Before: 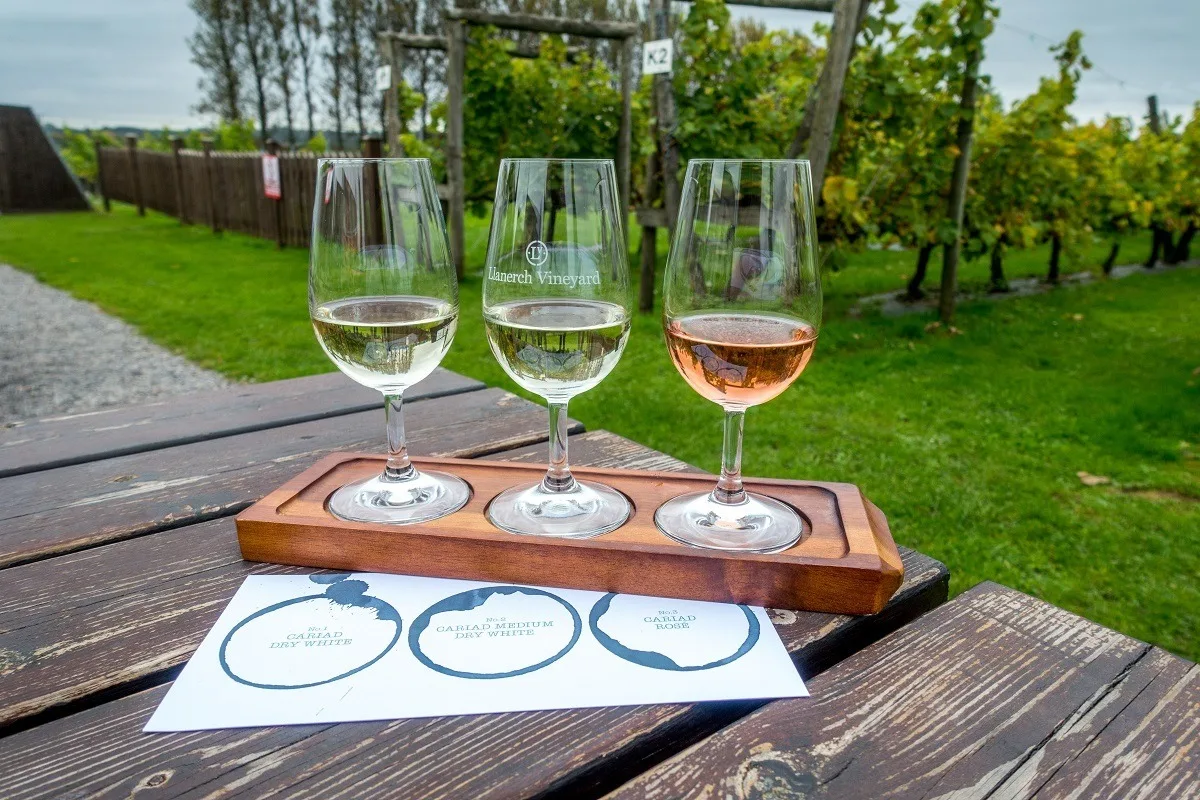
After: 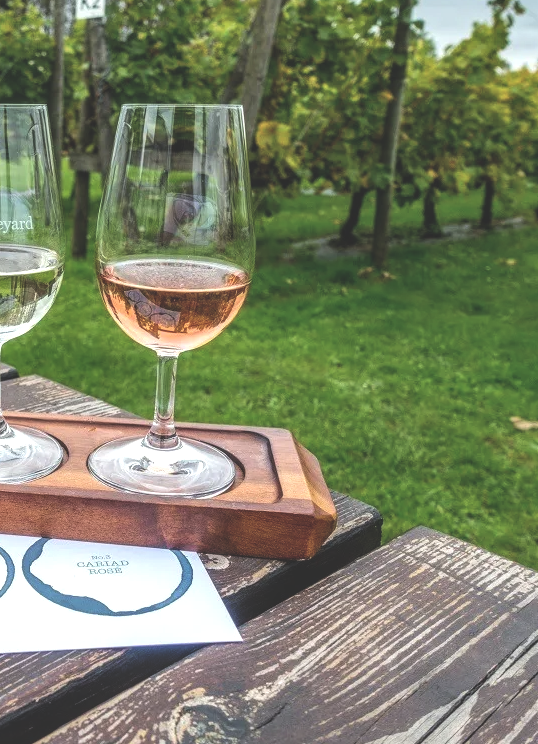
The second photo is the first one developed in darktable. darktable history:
crop: left 47.25%, top 6.875%, right 7.893%
exposure: black level correction -0.043, exposure 0.06 EV, compensate highlight preservation false
local contrast: highlights 41%, shadows 59%, detail 138%, midtone range 0.517
